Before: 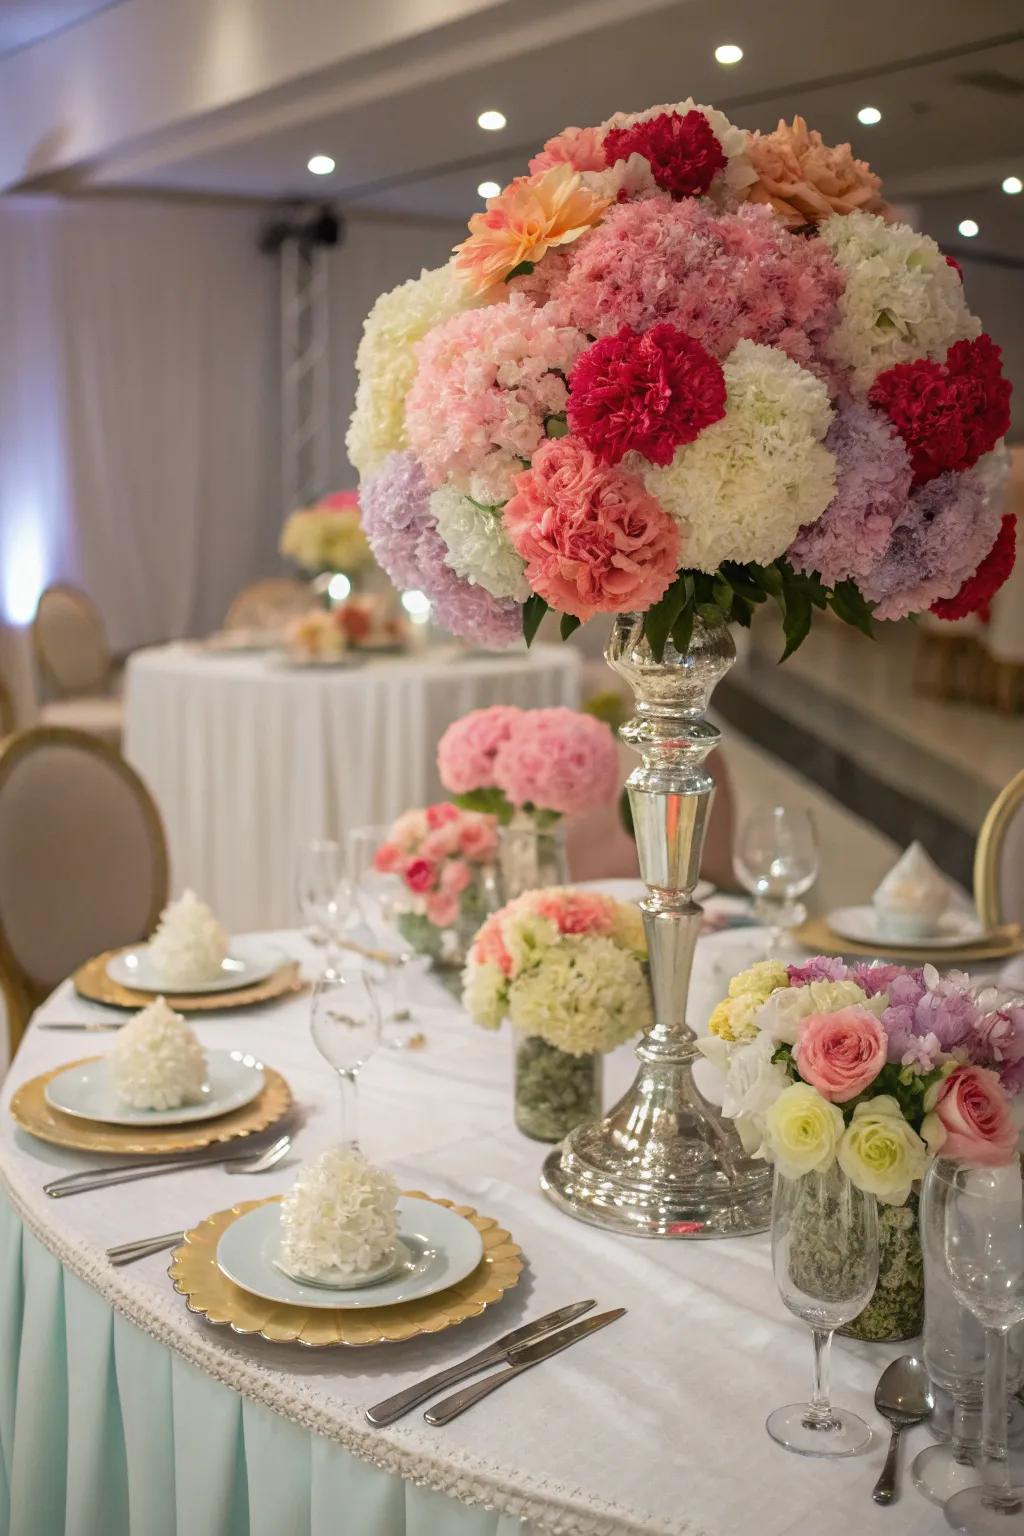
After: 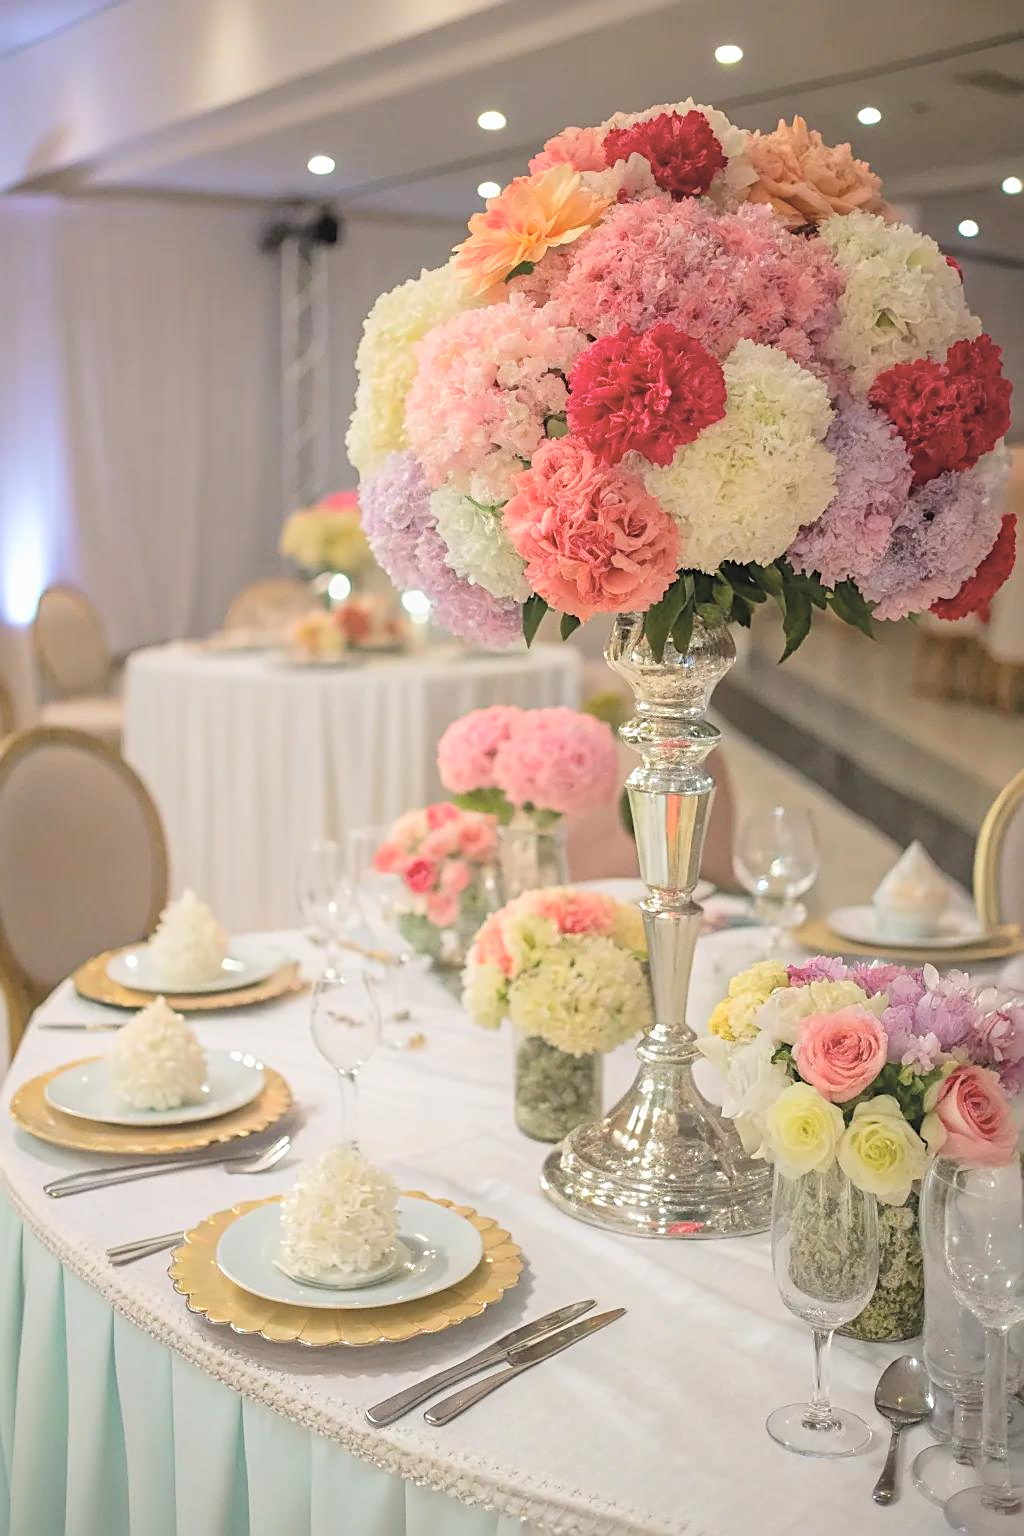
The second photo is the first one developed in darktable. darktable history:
contrast brightness saturation: brightness 0.289
sharpen: on, module defaults
